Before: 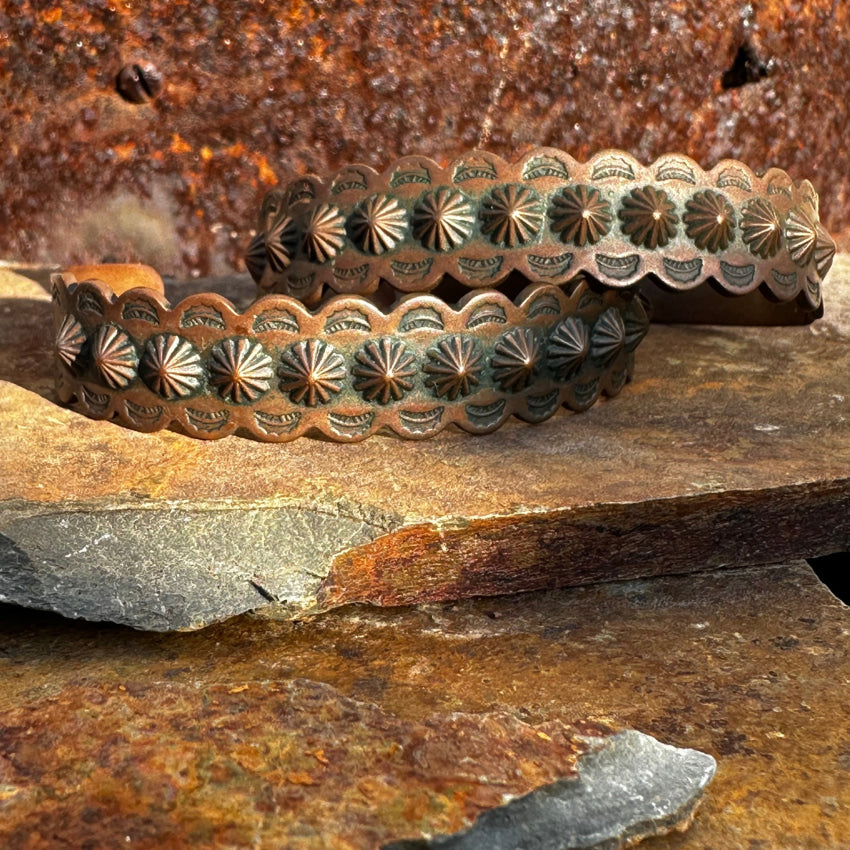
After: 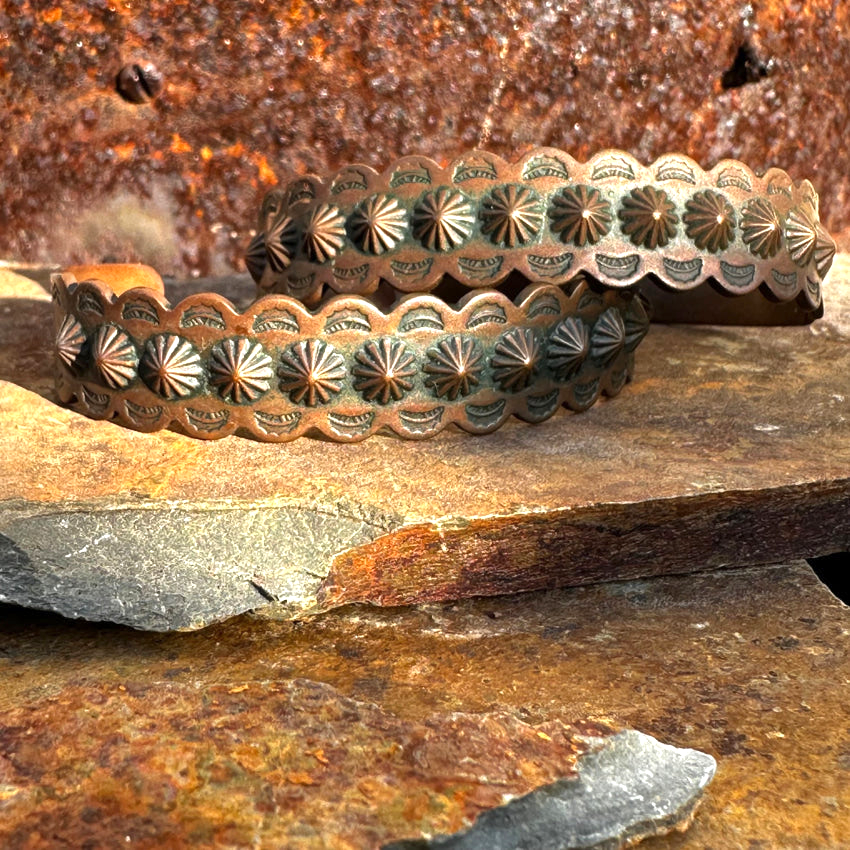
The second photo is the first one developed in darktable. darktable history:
exposure: exposure 0.494 EV, compensate exposure bias true, compensate highlight preservation false
